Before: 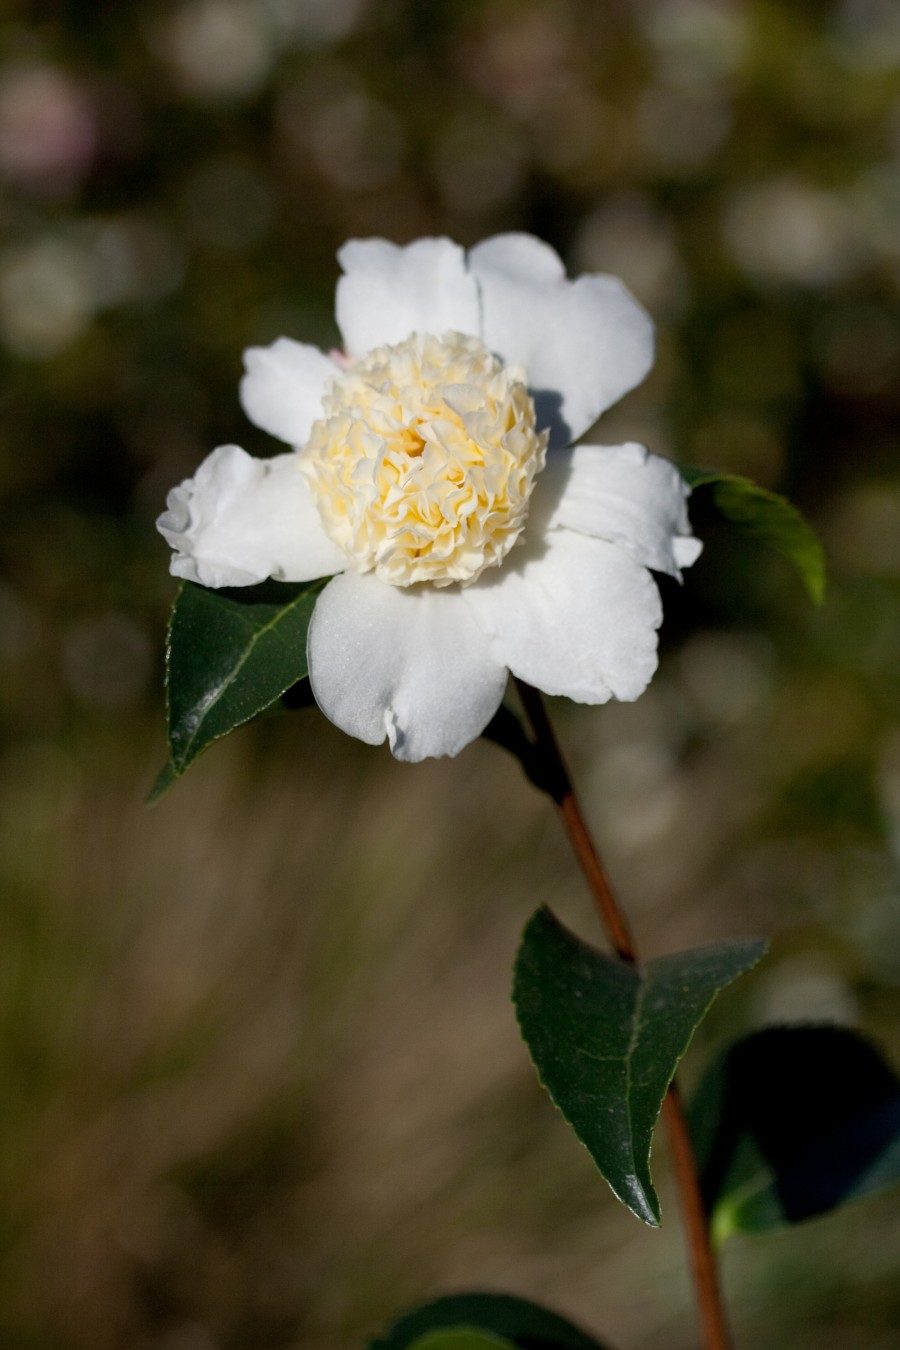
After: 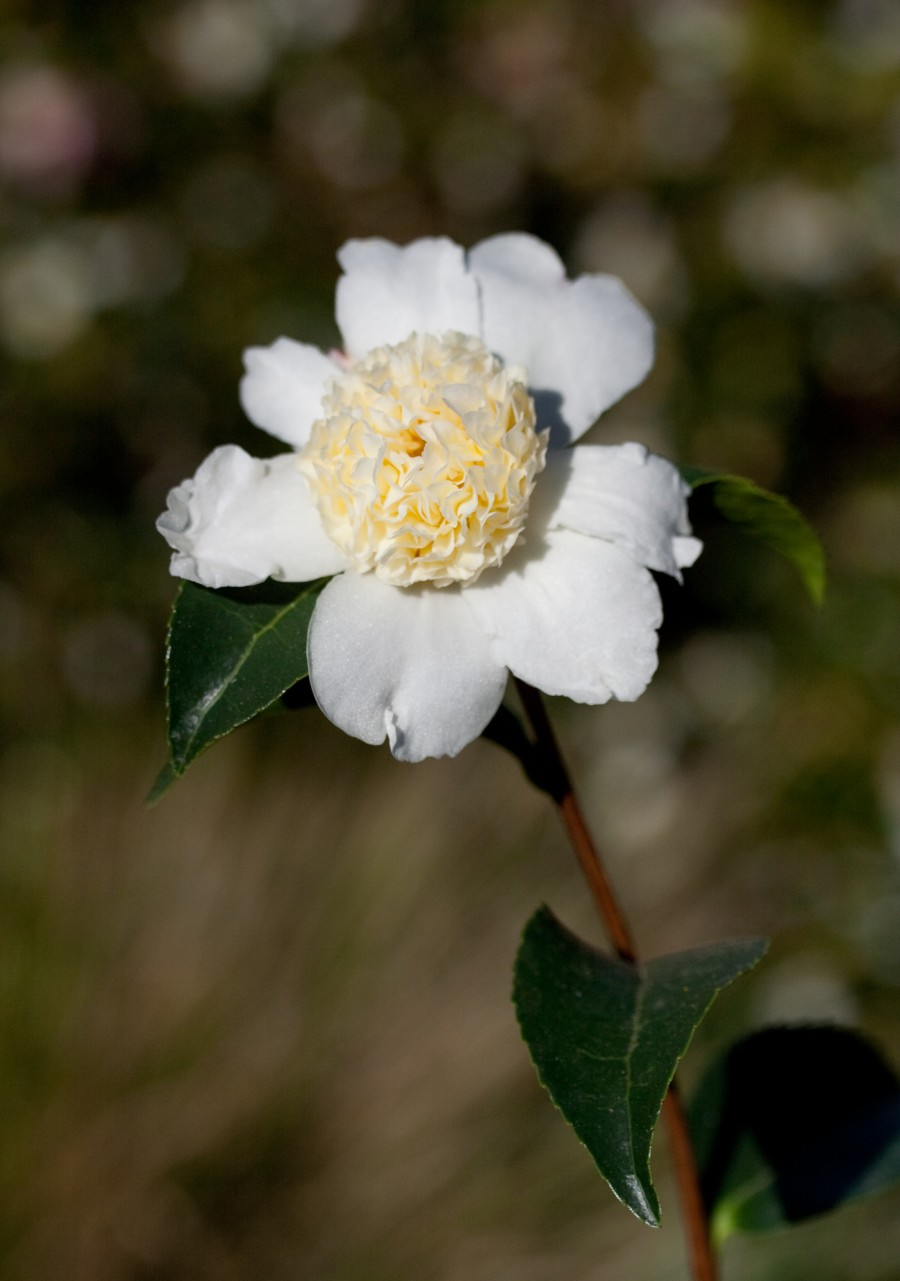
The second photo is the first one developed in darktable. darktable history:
crop and rotate: top 0.013%, bottom 5.032%
